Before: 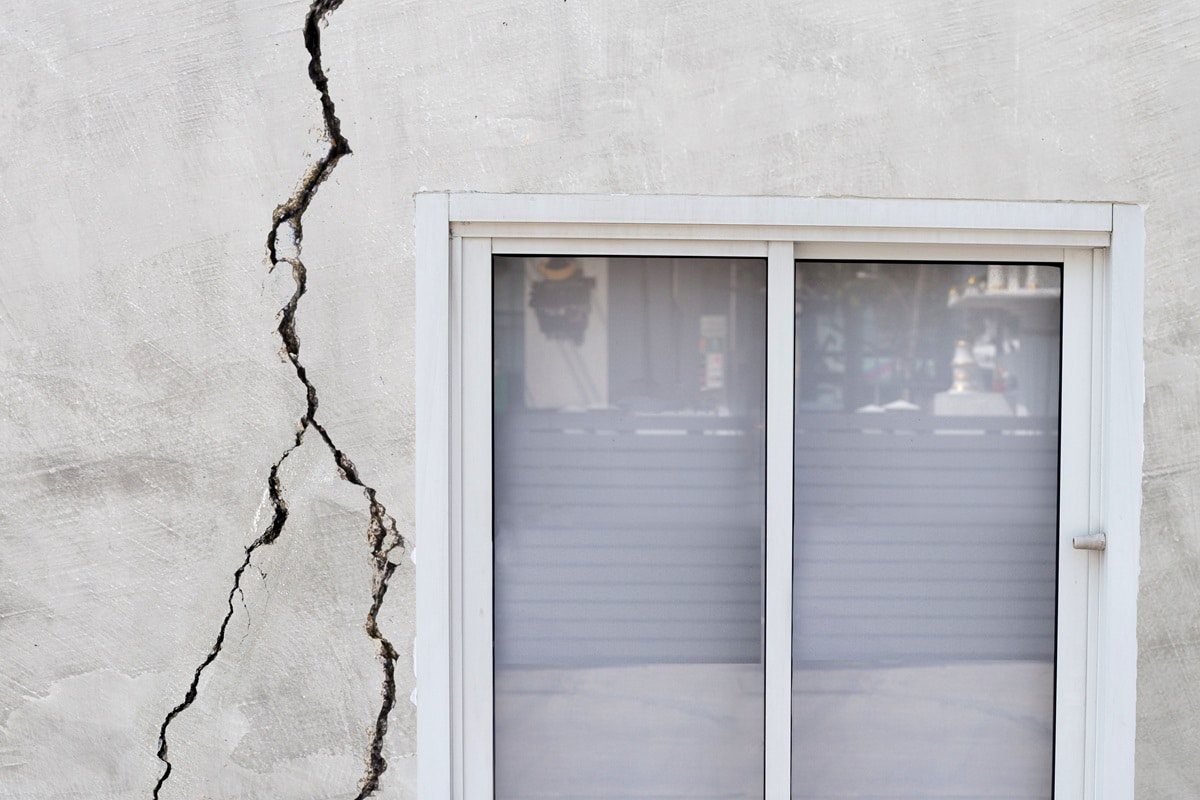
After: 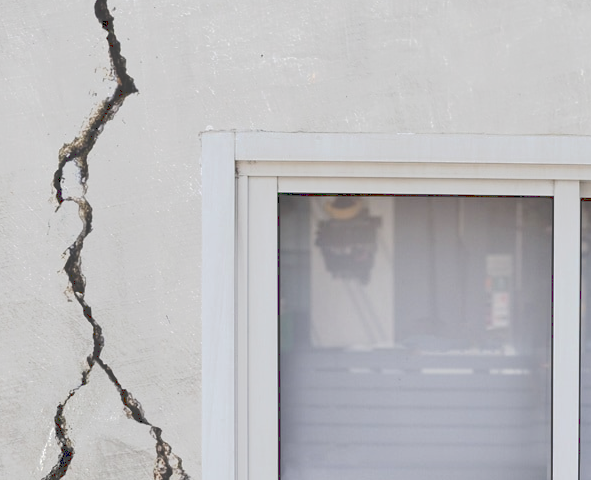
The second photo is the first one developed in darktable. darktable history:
crop: left 17.835%, top 7.675%, right 32.881%, bottom 32.213%
tone curve: curves: ch0 [(0, 0) (0.003, 0.264) (0.011, 0.264) (0.025, 0.265) (0.044, 0.269) (0.069, 0.273) (0.1, 0.28) (0.136, 0.292) (0.177, 0.309) (0.224, 0.336) (0.277, 0.371) (0.335, 0.412) (0.399, 0.469) (0.468, 0.533) (0.543, 0.595) (0.623, 0.66) (0.709, 0.73) (0.801, 0.8) (0.898, 0.854) (1, 1)], preserve colors none
